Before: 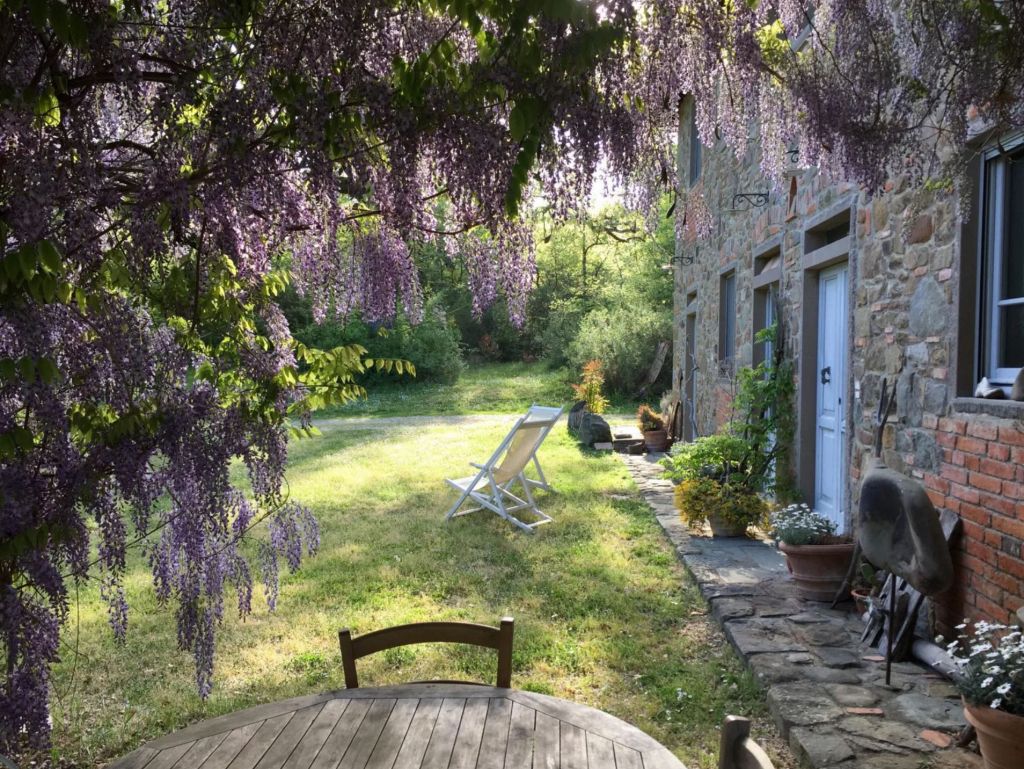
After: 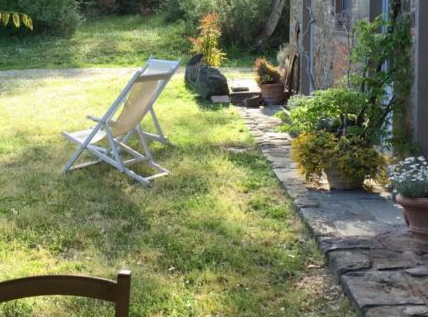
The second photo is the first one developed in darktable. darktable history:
crop: left 37.446%, top 45.207%, right 20.731%, bottom 13.538%
